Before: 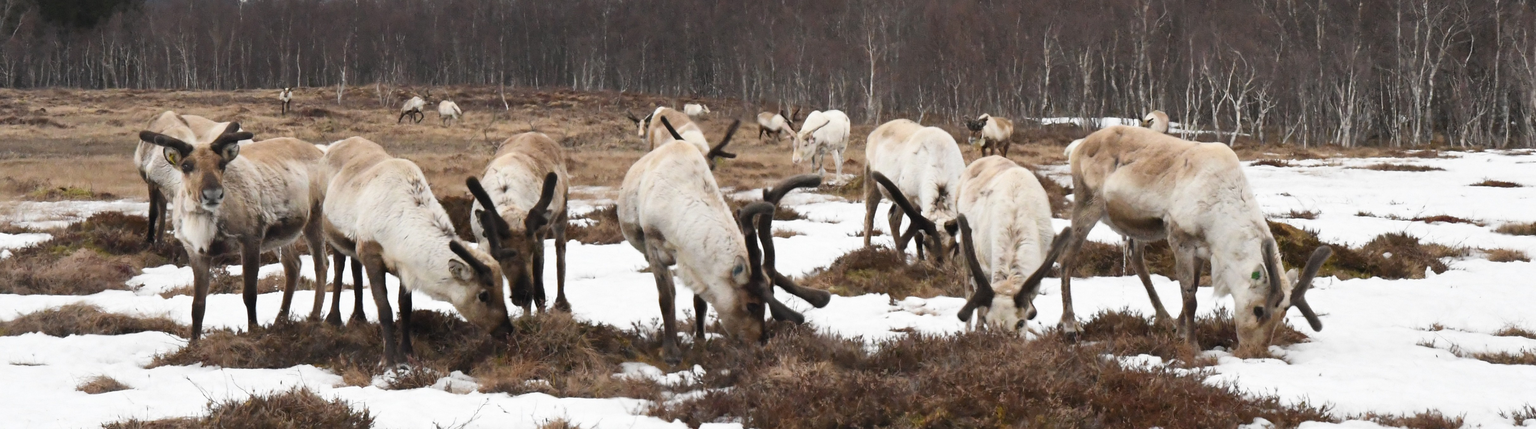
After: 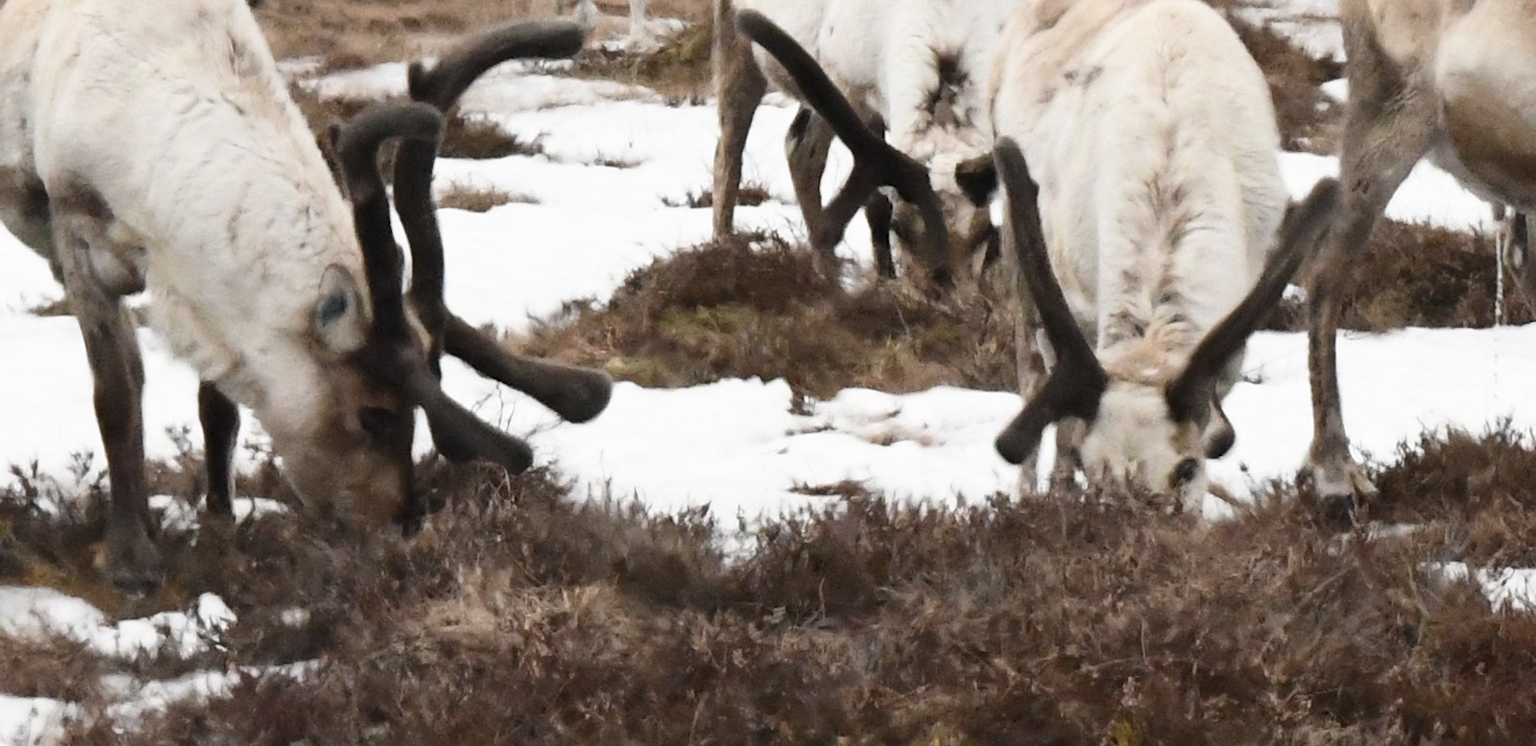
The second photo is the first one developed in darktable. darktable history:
crop: left 40.878%, top 39.176%, right 25.993%, bottom 3.081%
contrast brightness saturation: contrast 0.11, saturation -0.17
